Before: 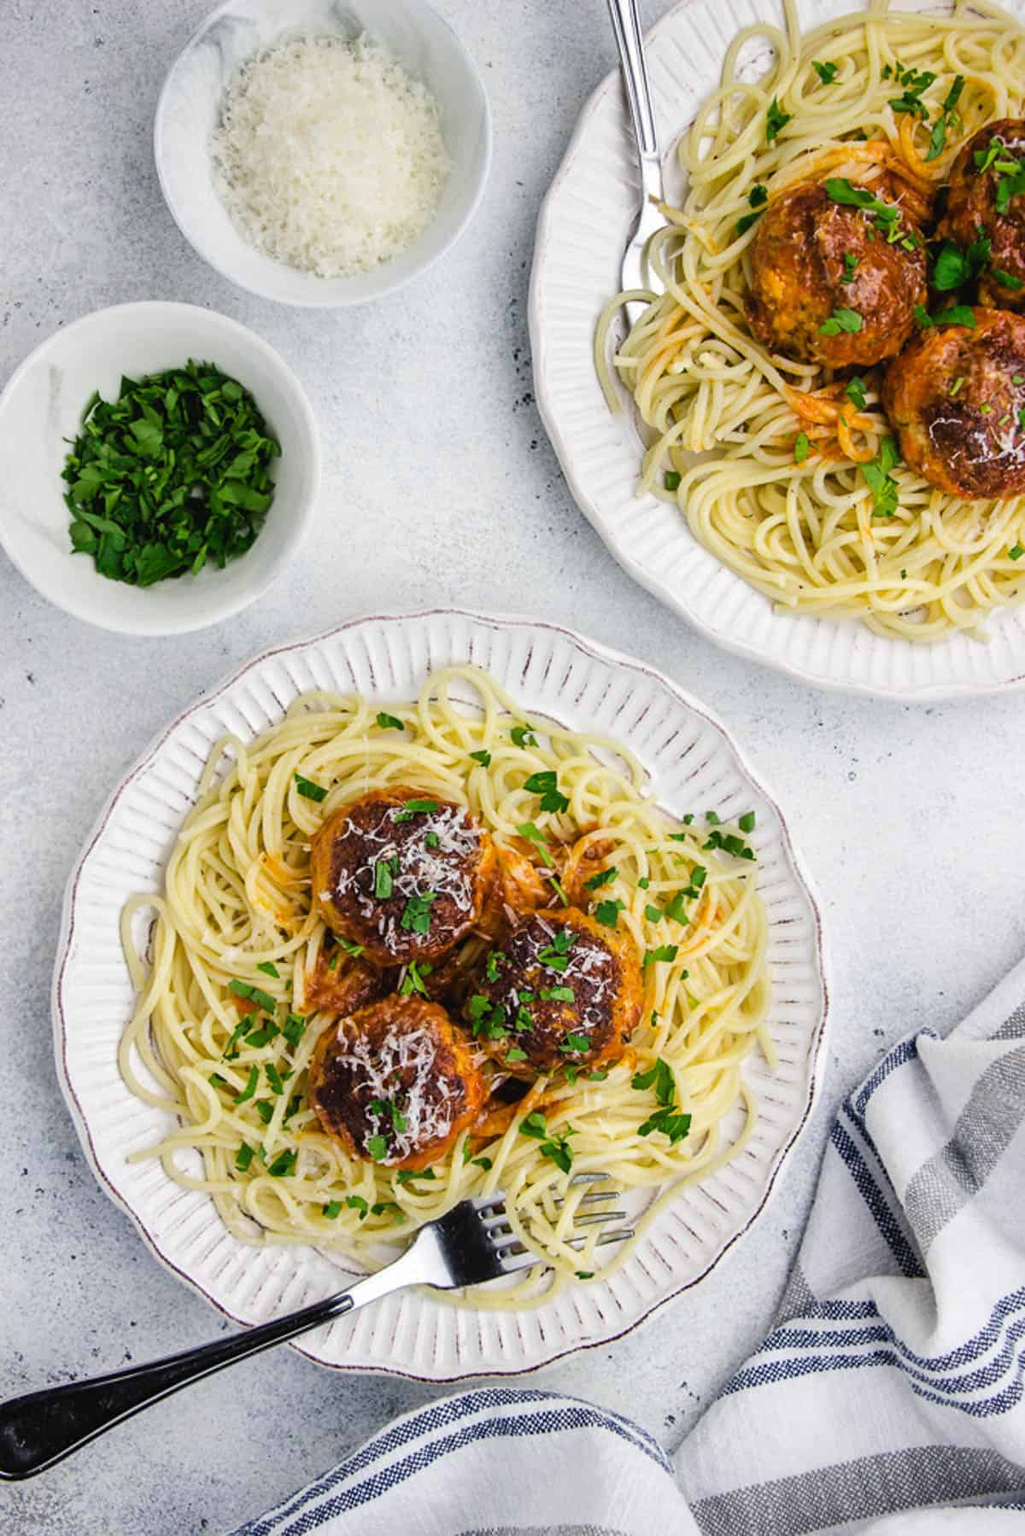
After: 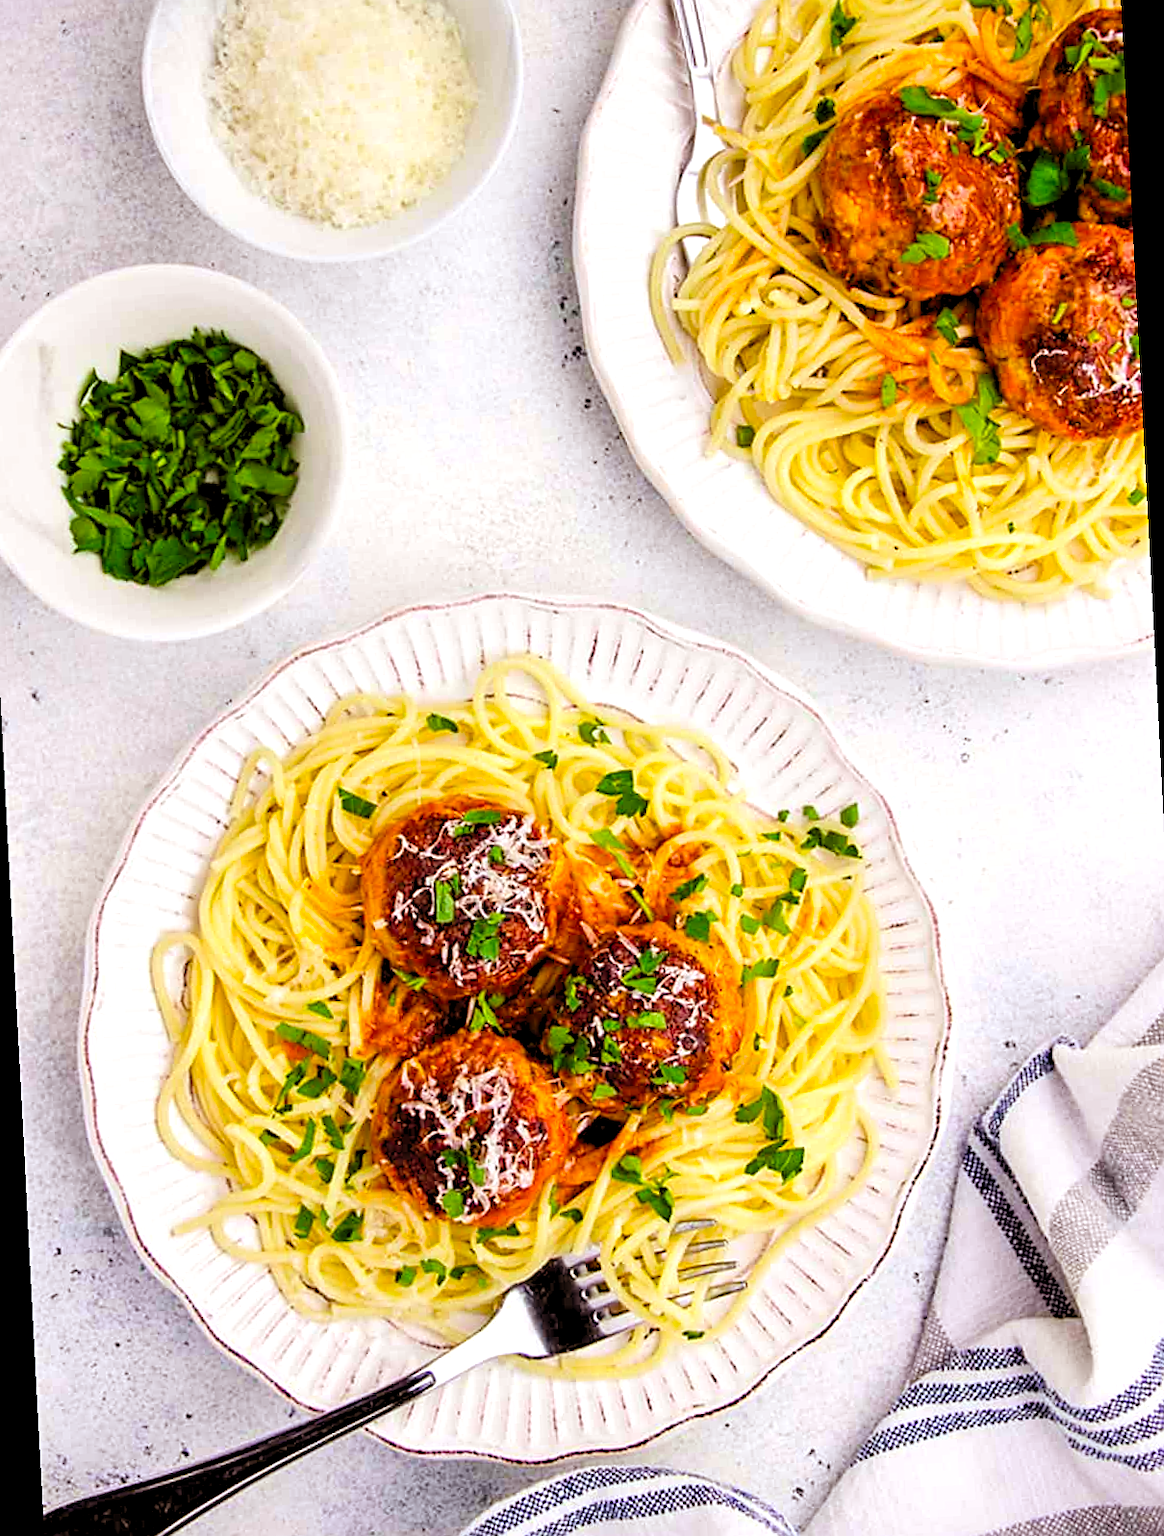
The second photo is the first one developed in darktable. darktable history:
color balance rgb: perceptual saturation grading › global saturation 20%, global vibrance 20%
levels: black 3.83%, white 90.64%, levels [0.044, 0.416, 0.908]
rgb levels: mode RGB, independent channels, levels [[0, 0.5, 1], [0, 0.521, 1], [0, 0.536, 1]]
rotate and perspective: rotation -3°, crop left 0.031, crop right 0.968, crop top 0.07, crop bottom 0.93
sharpen: on, module defaults
